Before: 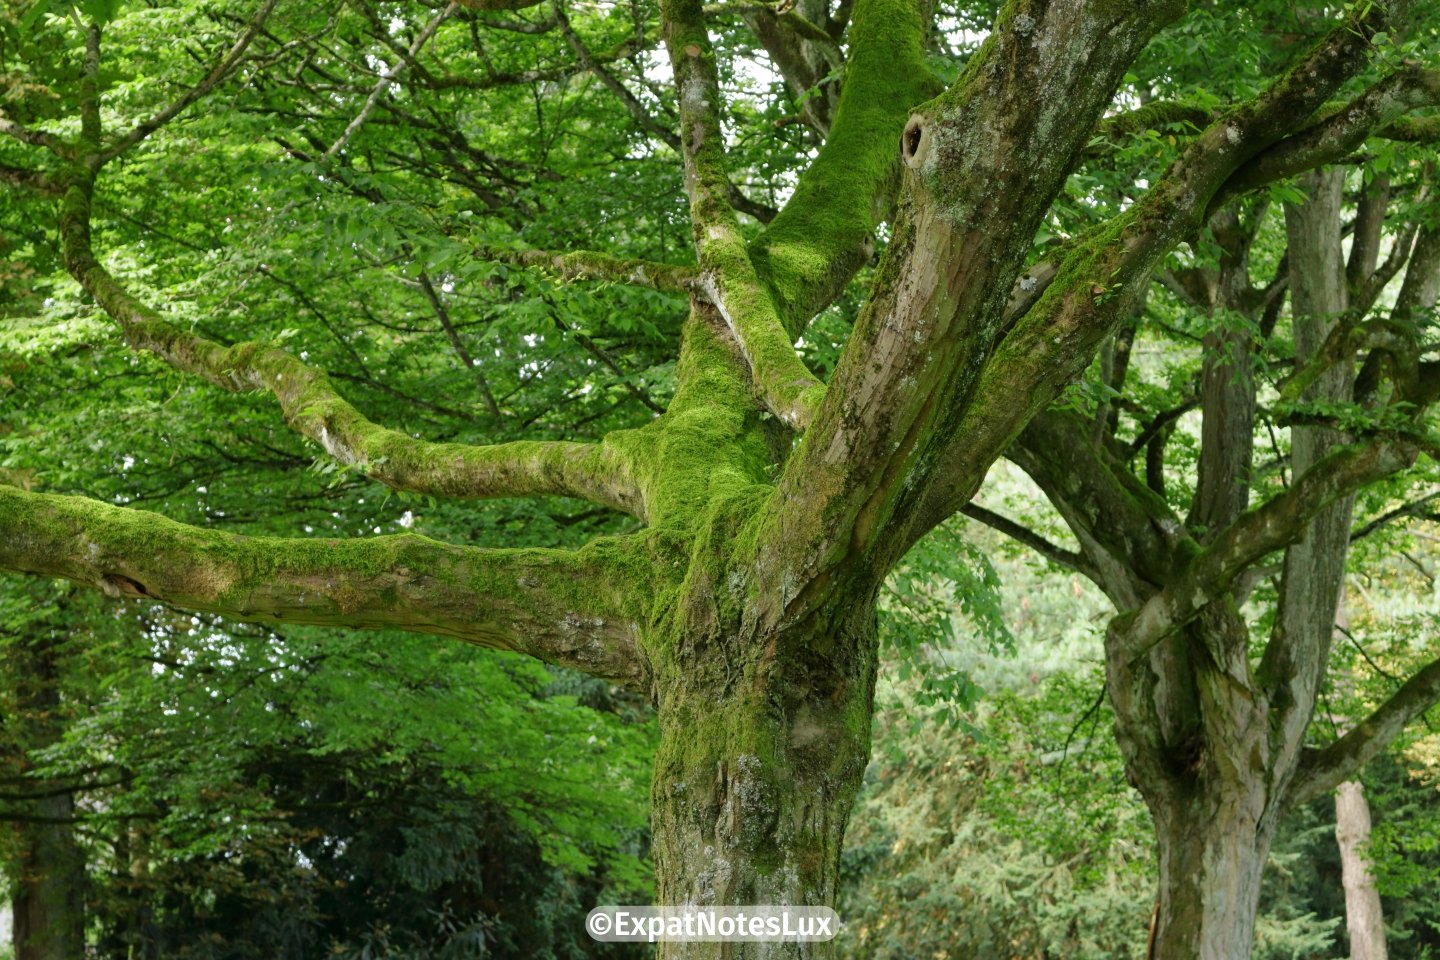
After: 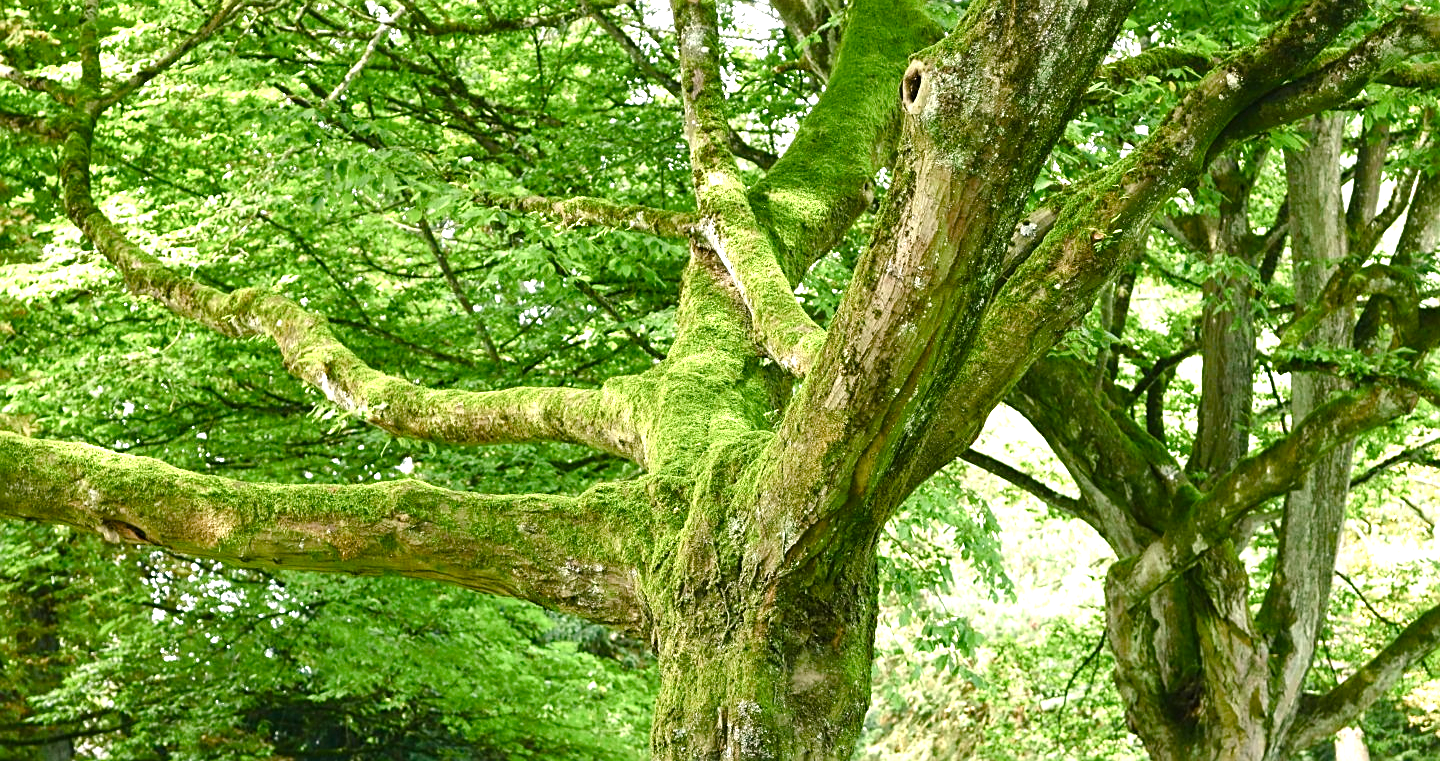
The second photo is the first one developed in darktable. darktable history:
crop and rotate: top 5.668%, bottom 15.007%
color balance rgb: shadows lift › chroma 2.026%, shadows lift › hue 246.9°, highlights gain › chroma 1.635%, highlights gain › hue 55.85°, perceptual saturation grading › global saturation 20%, perceptual saturation grading › highlights -50.411%, perceptual saturation grading › shadows 30.952%, global vibrance 30.445%, contrast 9.45%
exposure: black level correction -0.002, exposure 1.112 EV, compensate exposure bias true, compensate highlight preservation false
sharpen: on, module defaults
